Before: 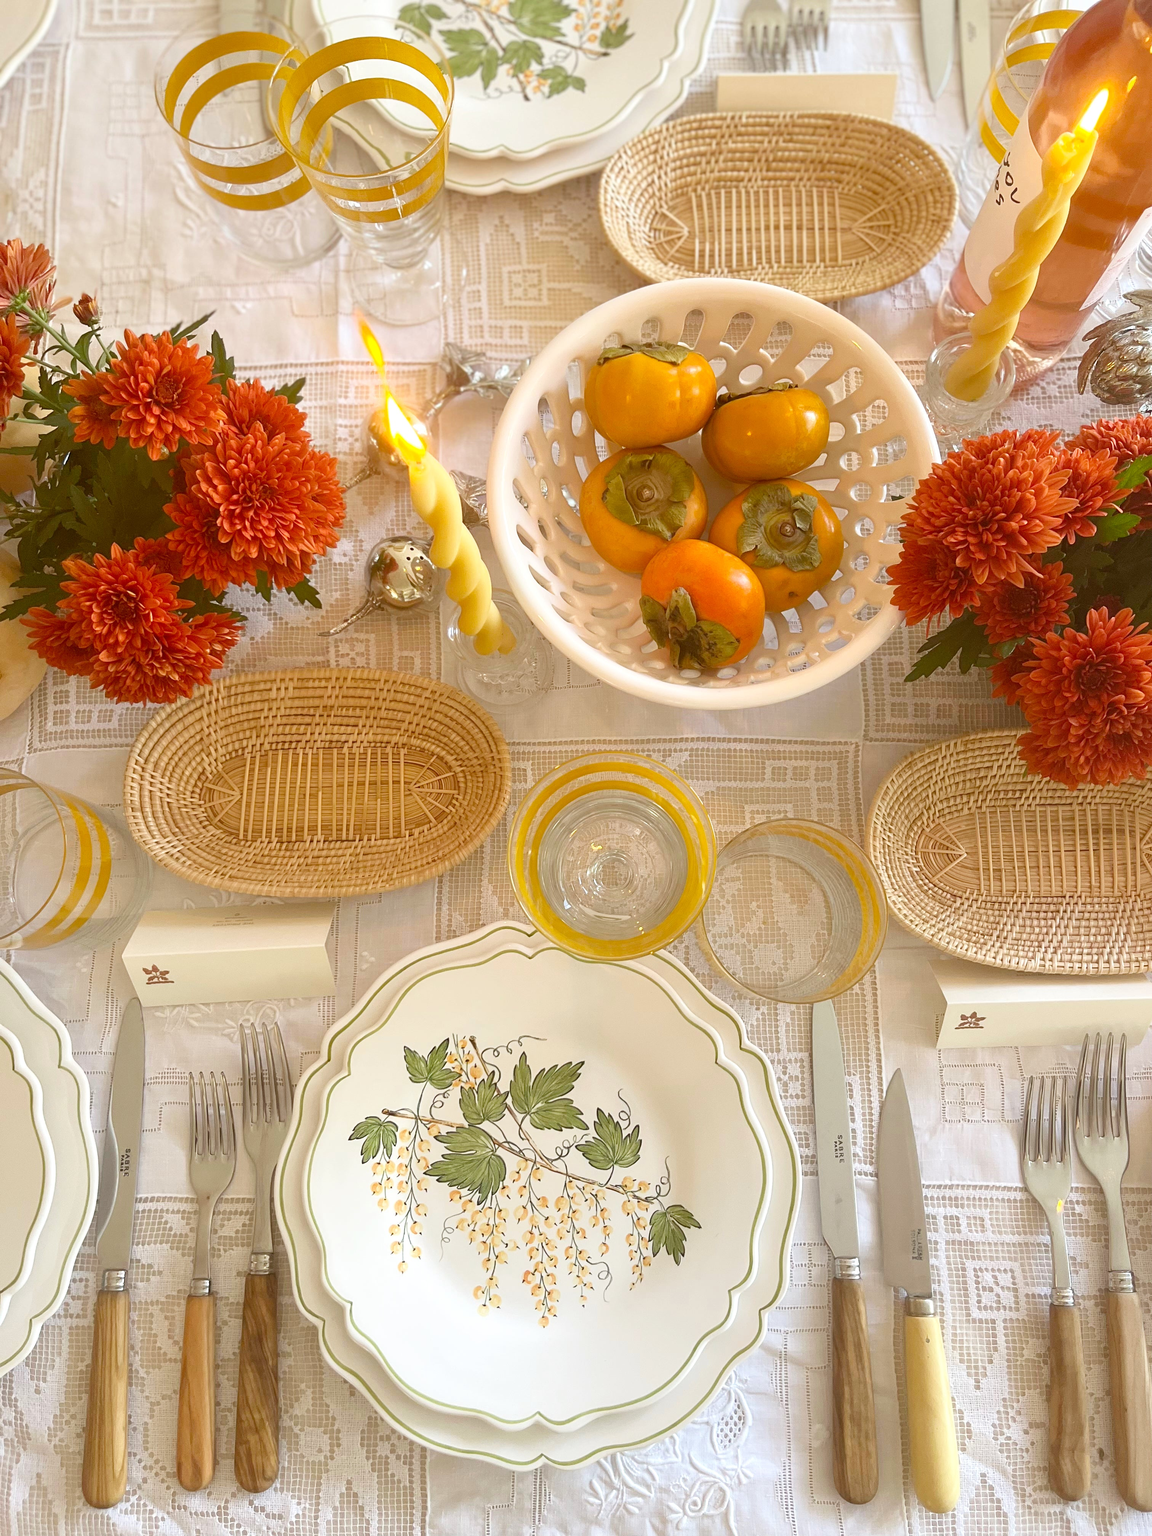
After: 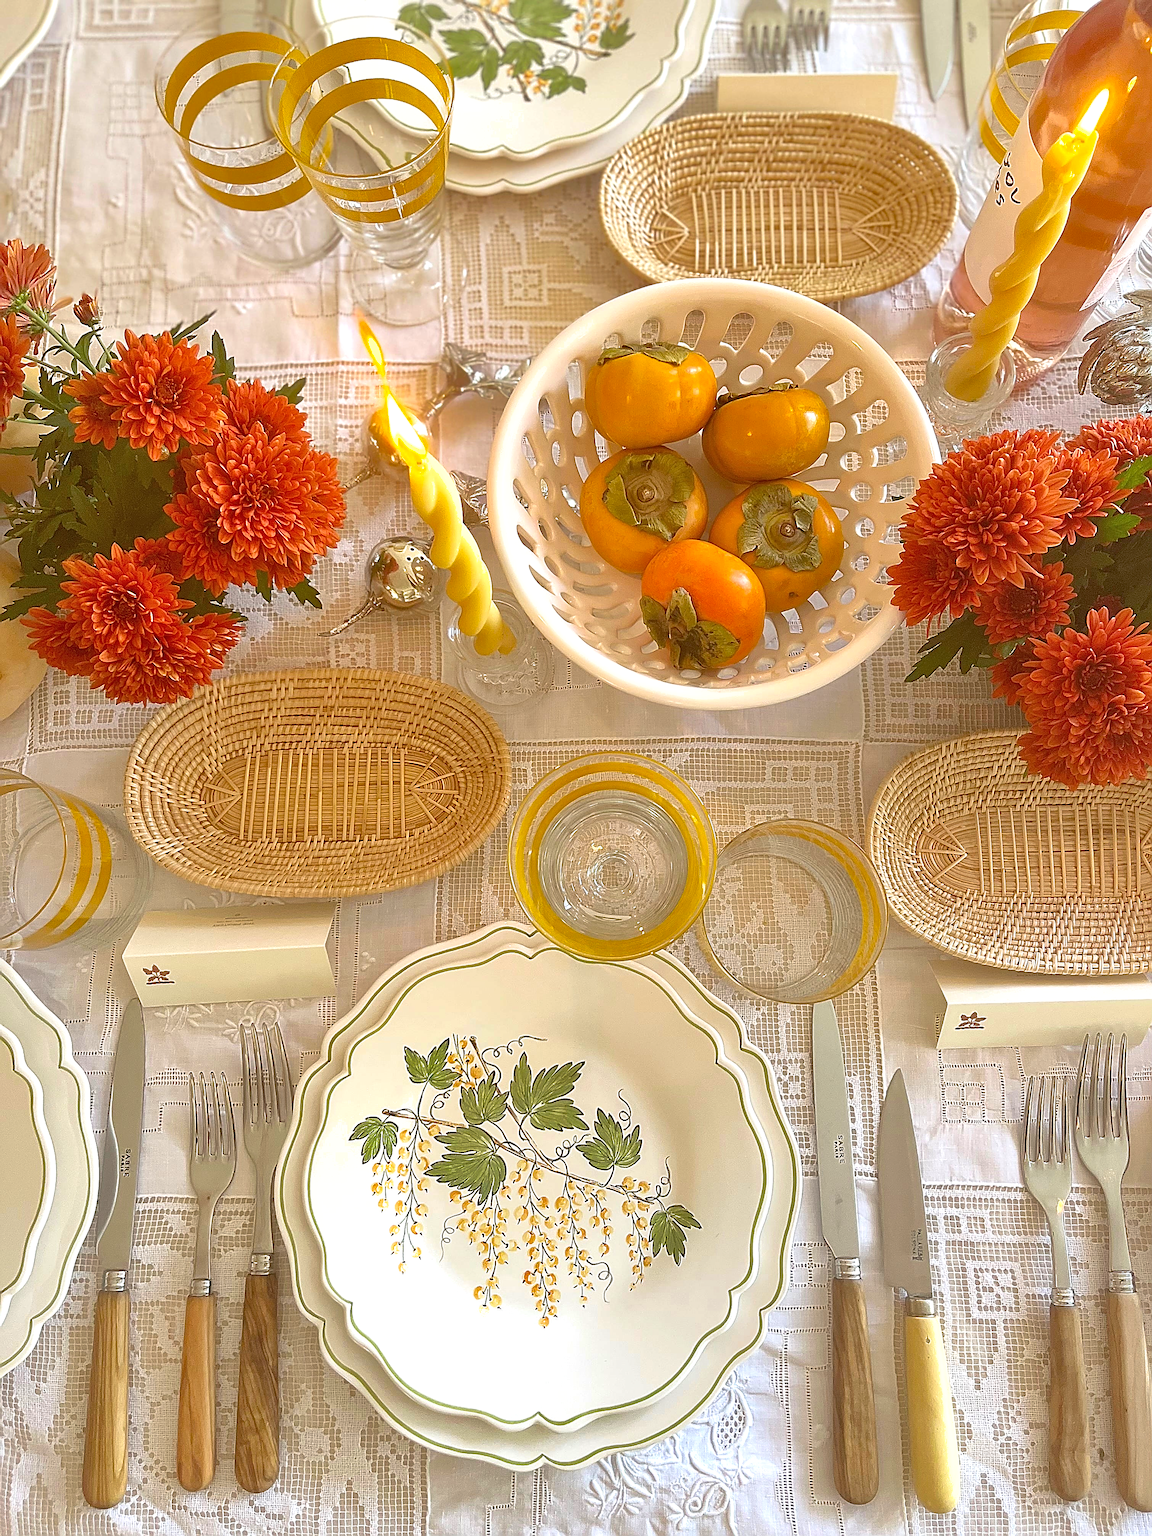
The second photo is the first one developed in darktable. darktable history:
sharpen: amount 1.845
exposure: exposure 0.179 EV, compensate highlight preservation false
shadows and highlights: highlights color adjustment 89.66%
